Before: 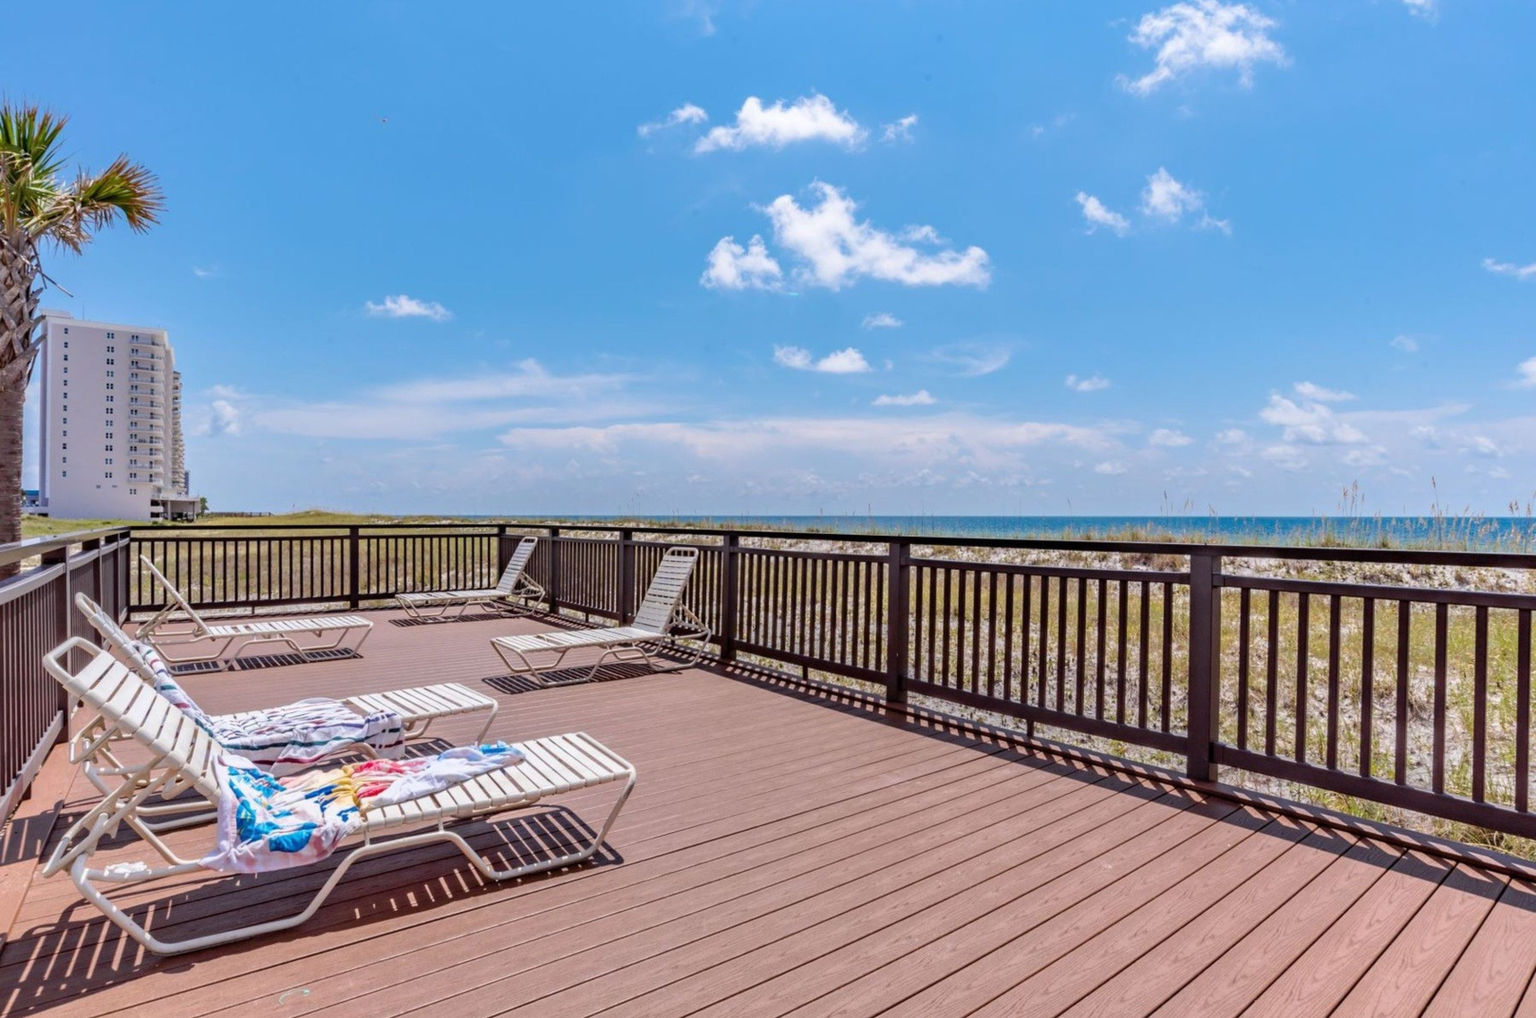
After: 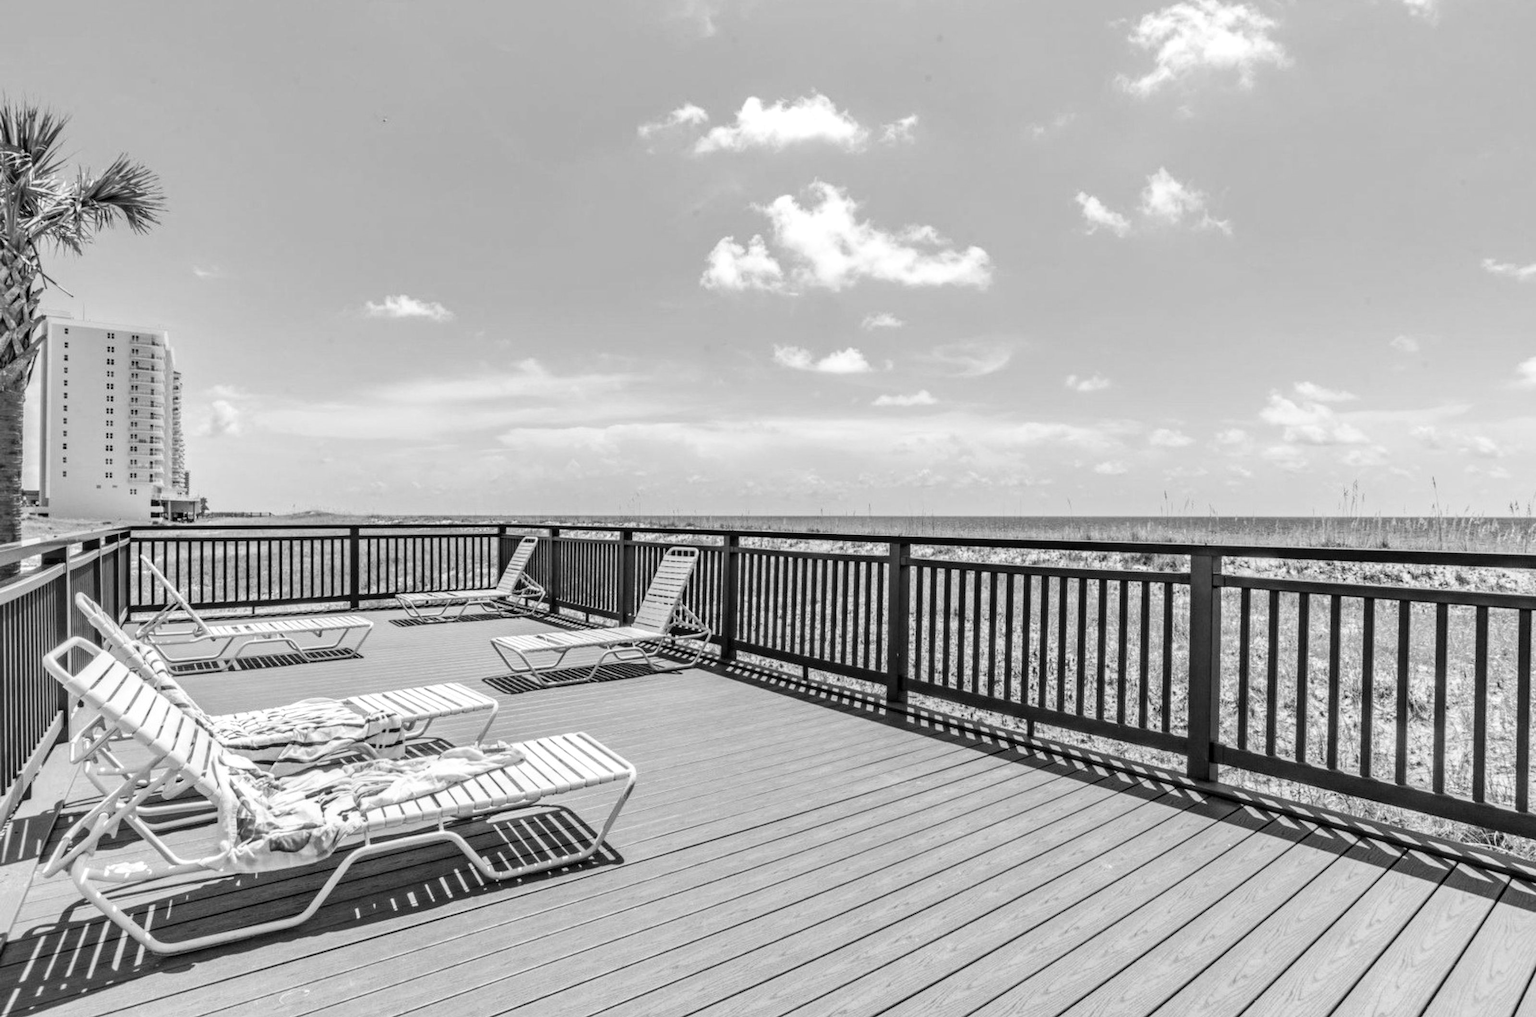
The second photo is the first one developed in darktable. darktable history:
contrast brightness saturation: contrast 0.2, brightness 0.16, saturation 0.22
monochrome: on, module defaults
white balance: red 1.127, blue 0.943
local contrast: on, module defaults
